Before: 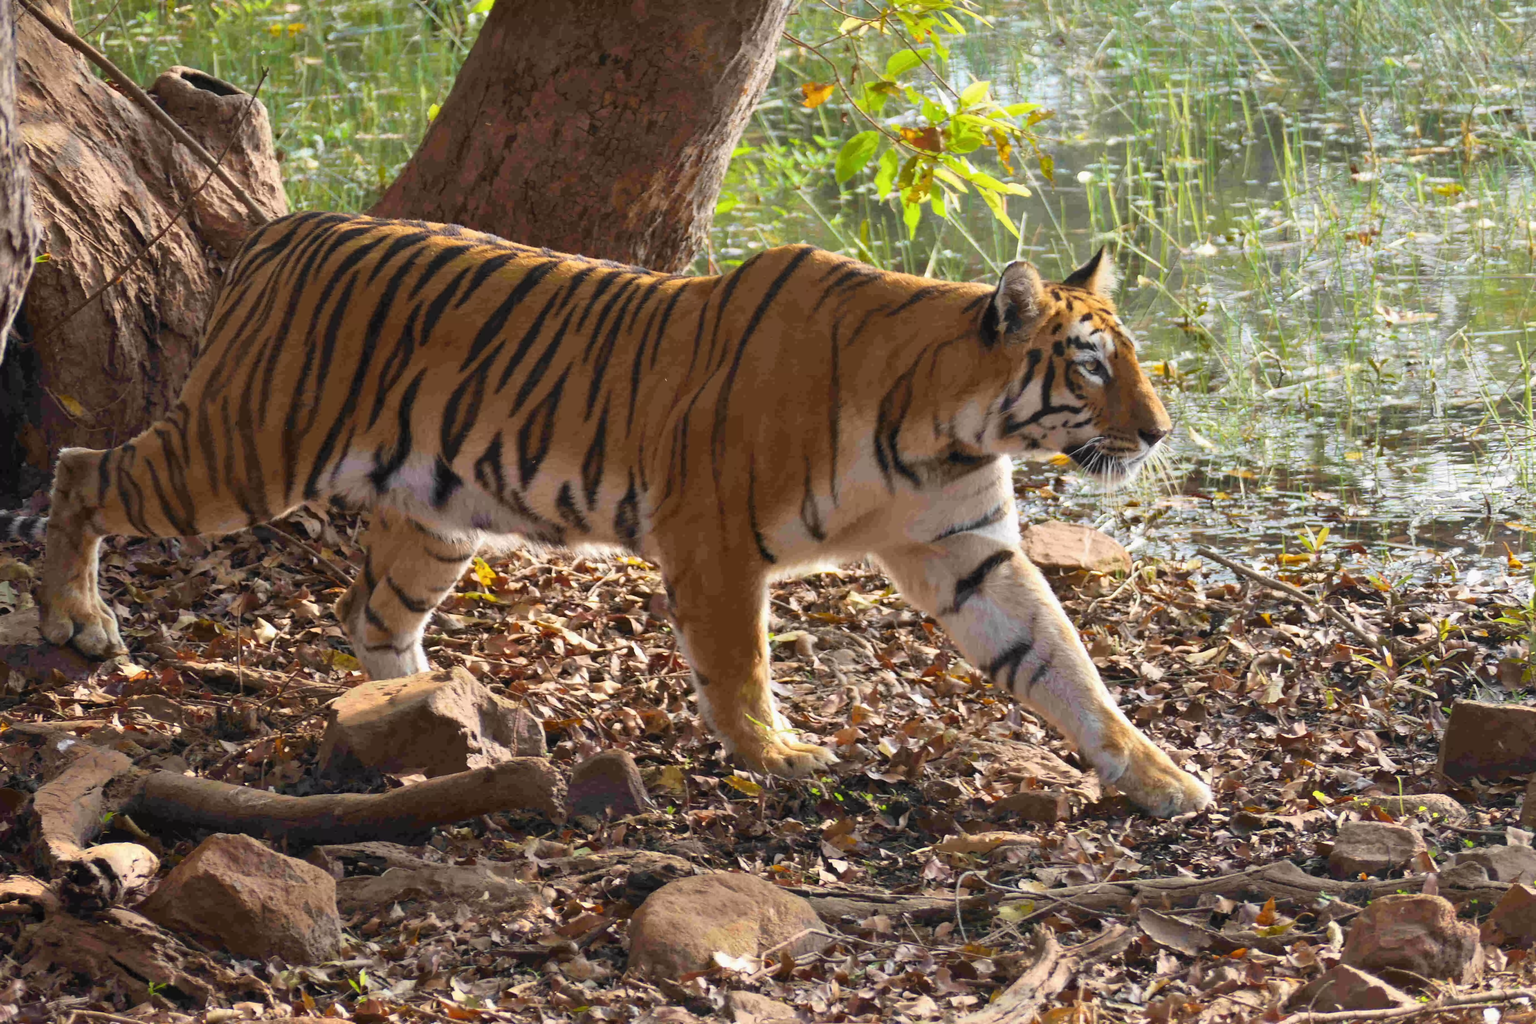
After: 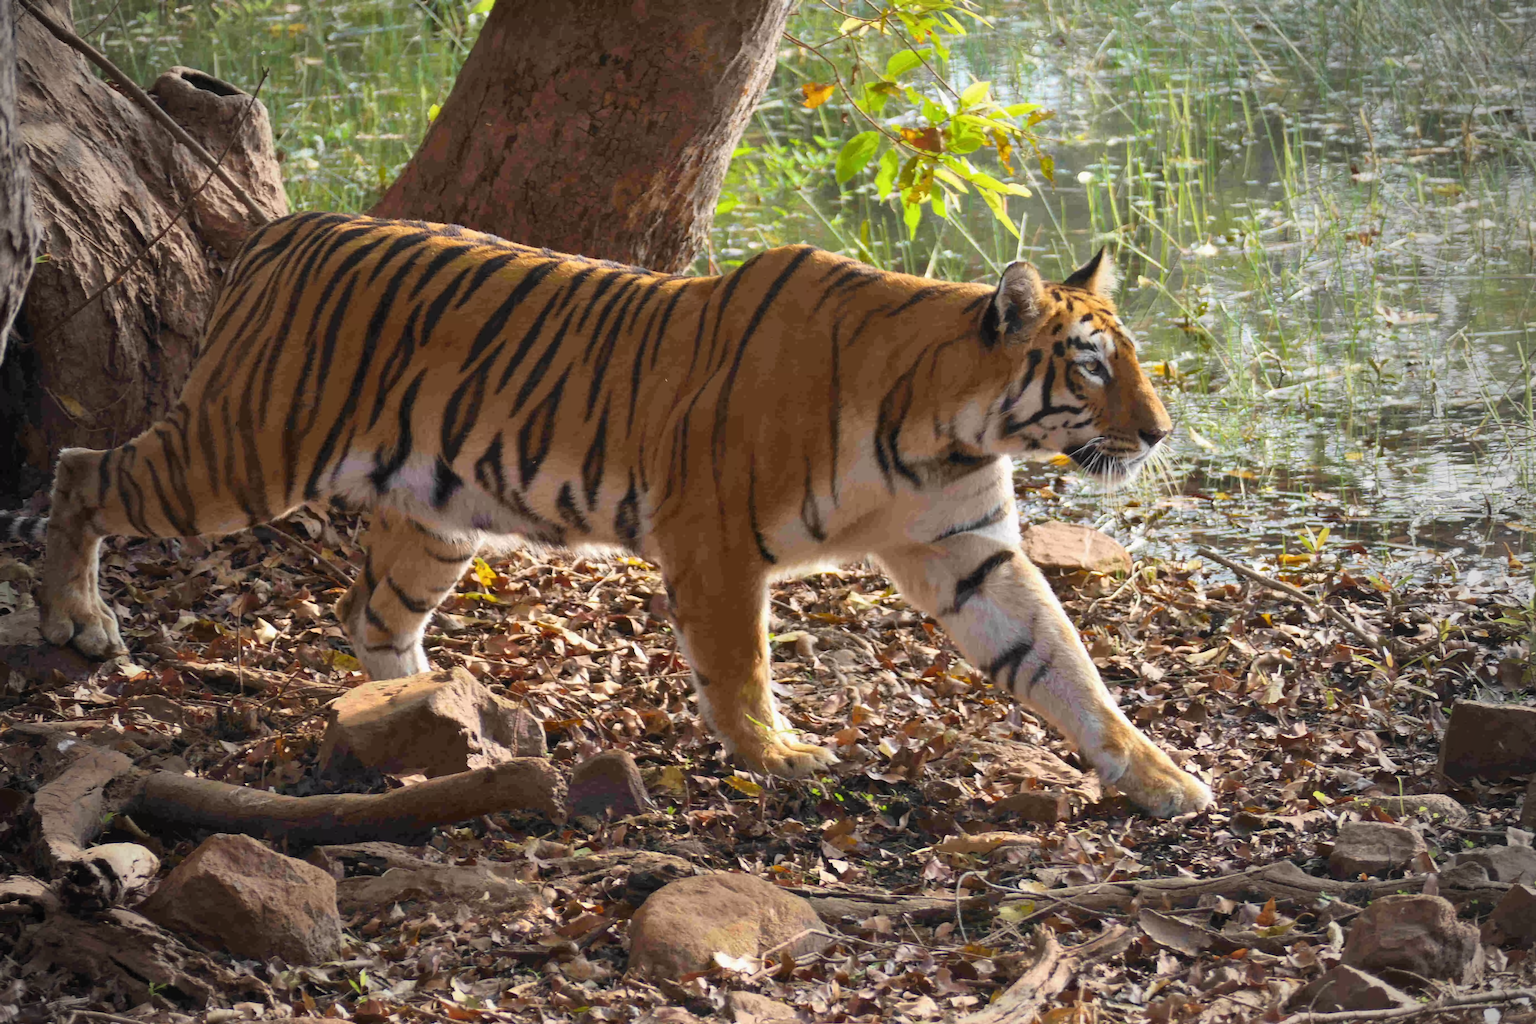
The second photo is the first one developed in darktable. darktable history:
vignetting: fall-off start 67.25%, width/height ratio 1.006
